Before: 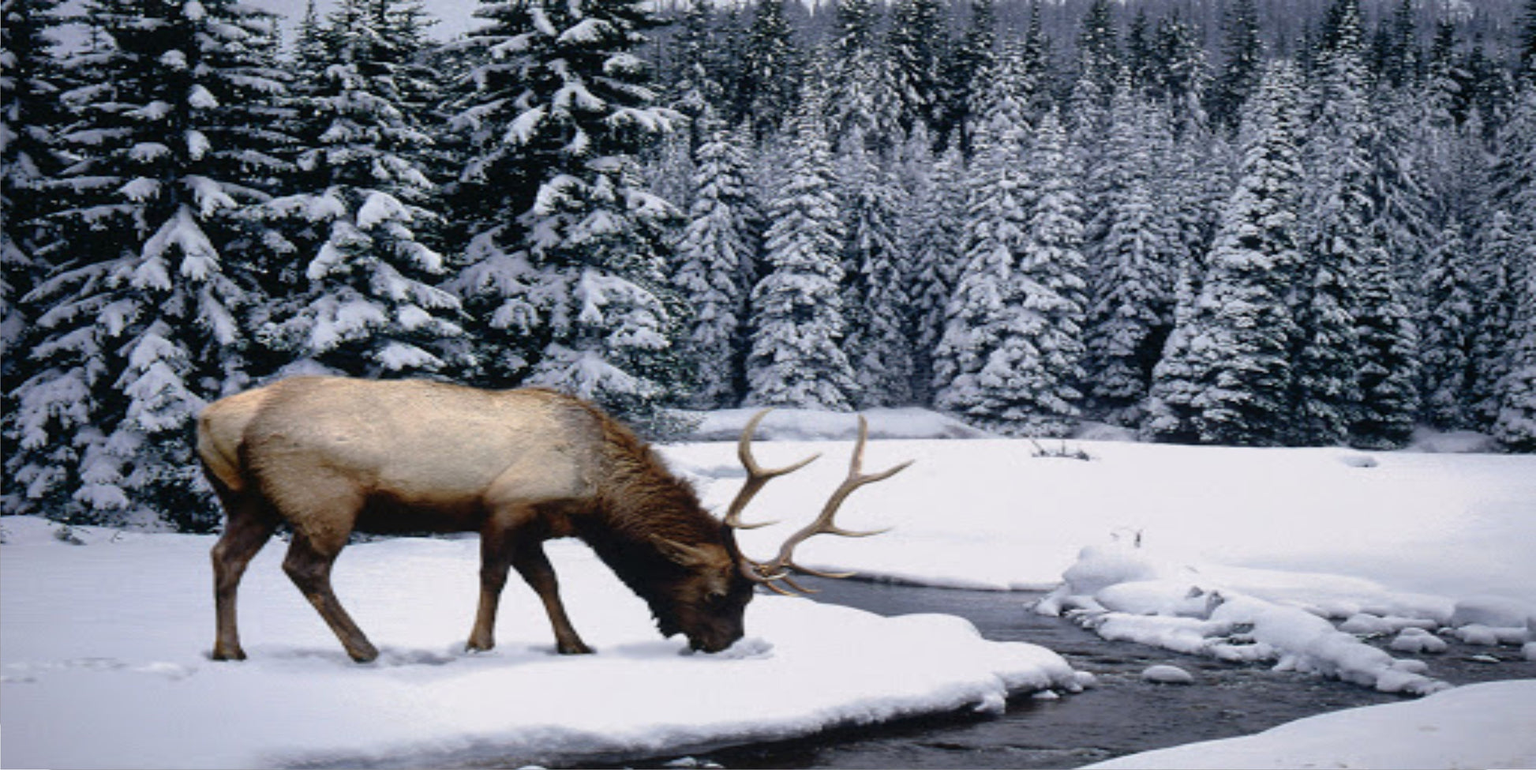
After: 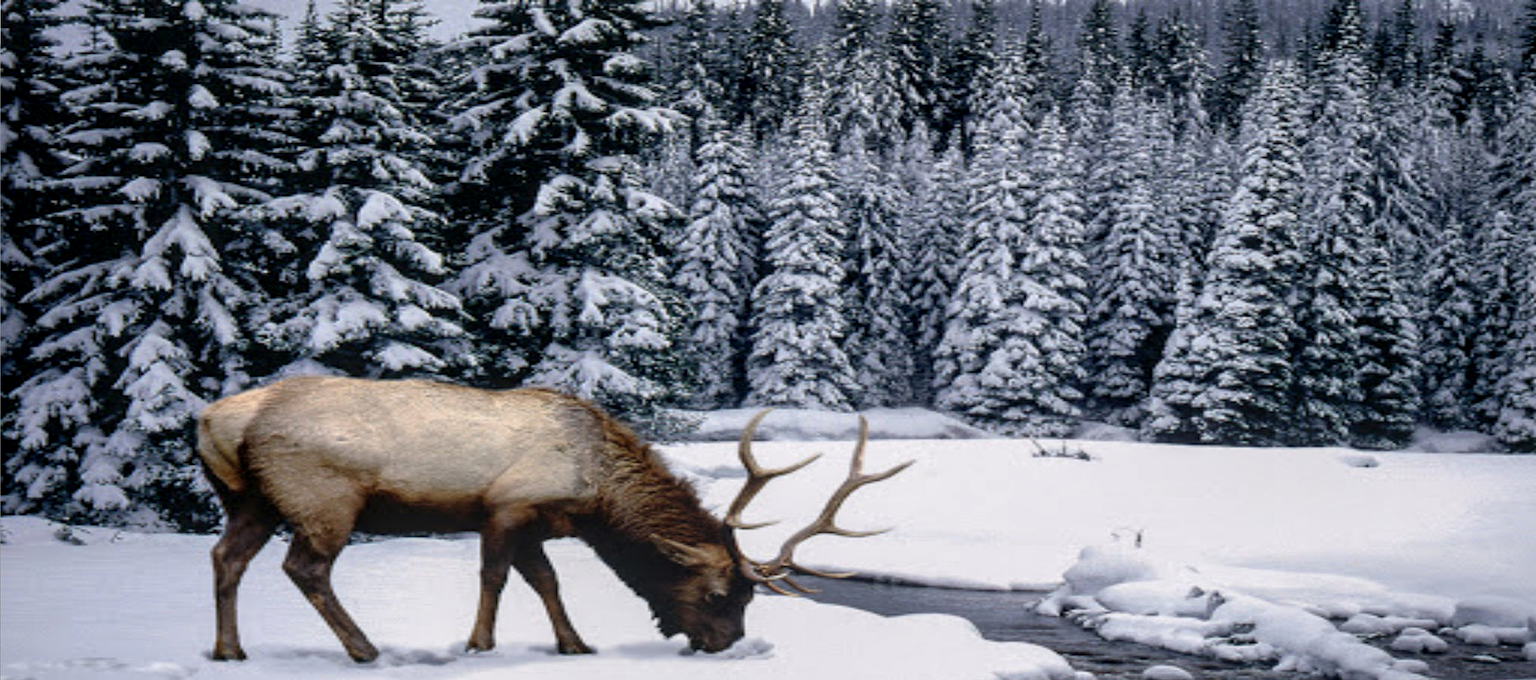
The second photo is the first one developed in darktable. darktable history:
local contrast: detail 130%
crop and rotate: top 0%, bottom 11.49%
